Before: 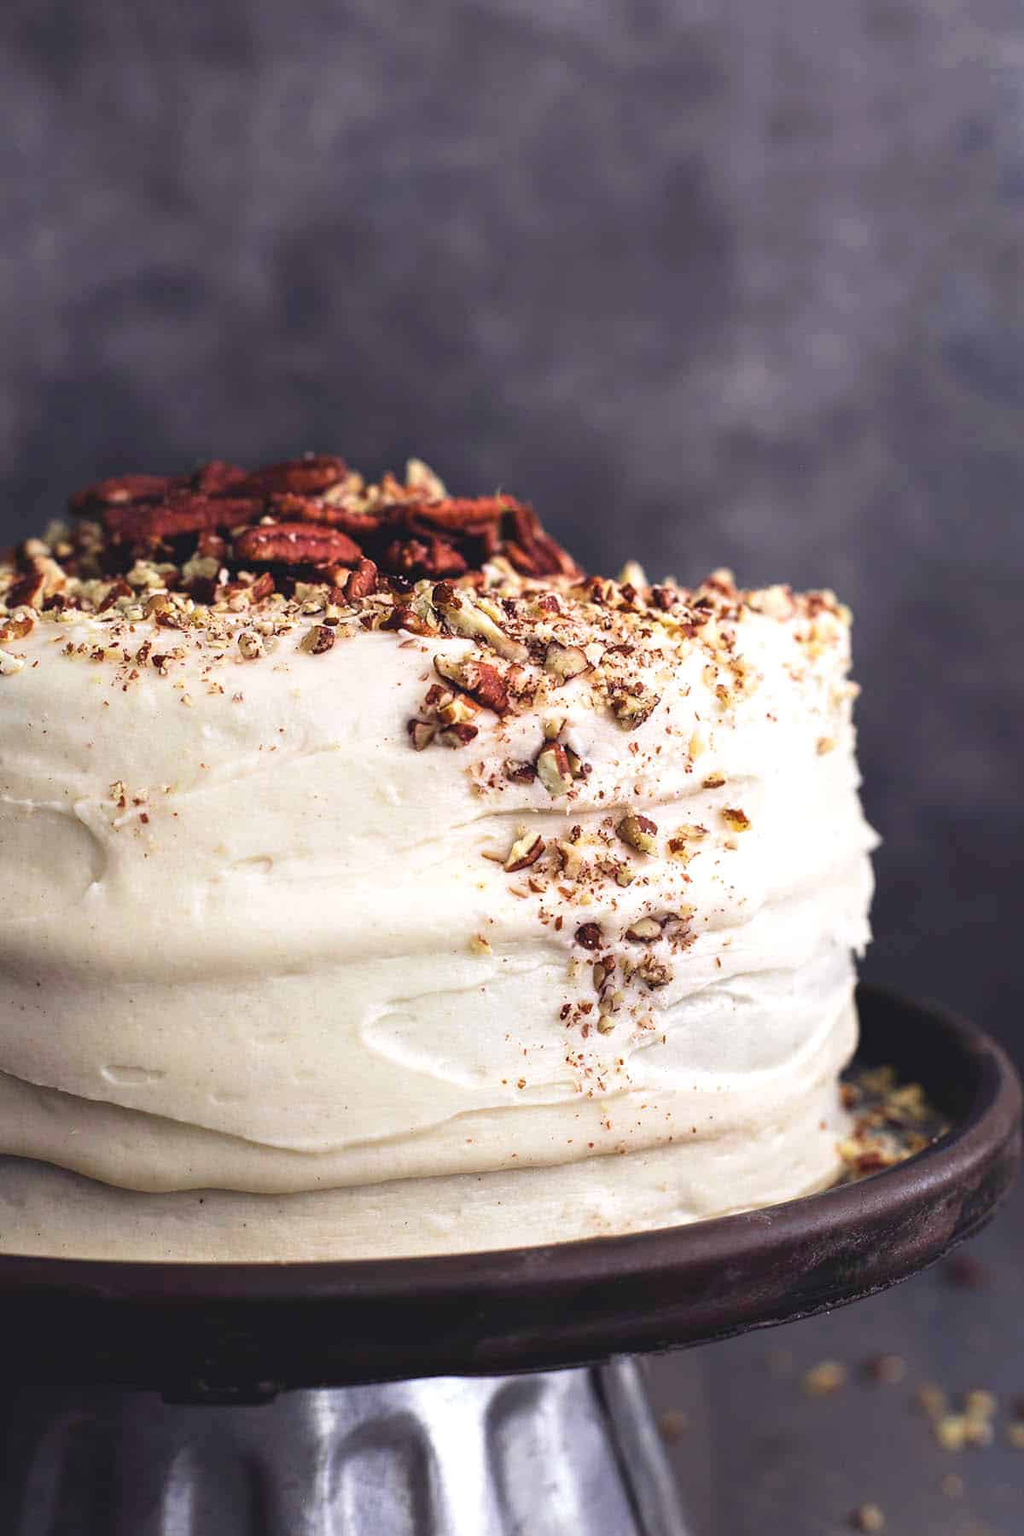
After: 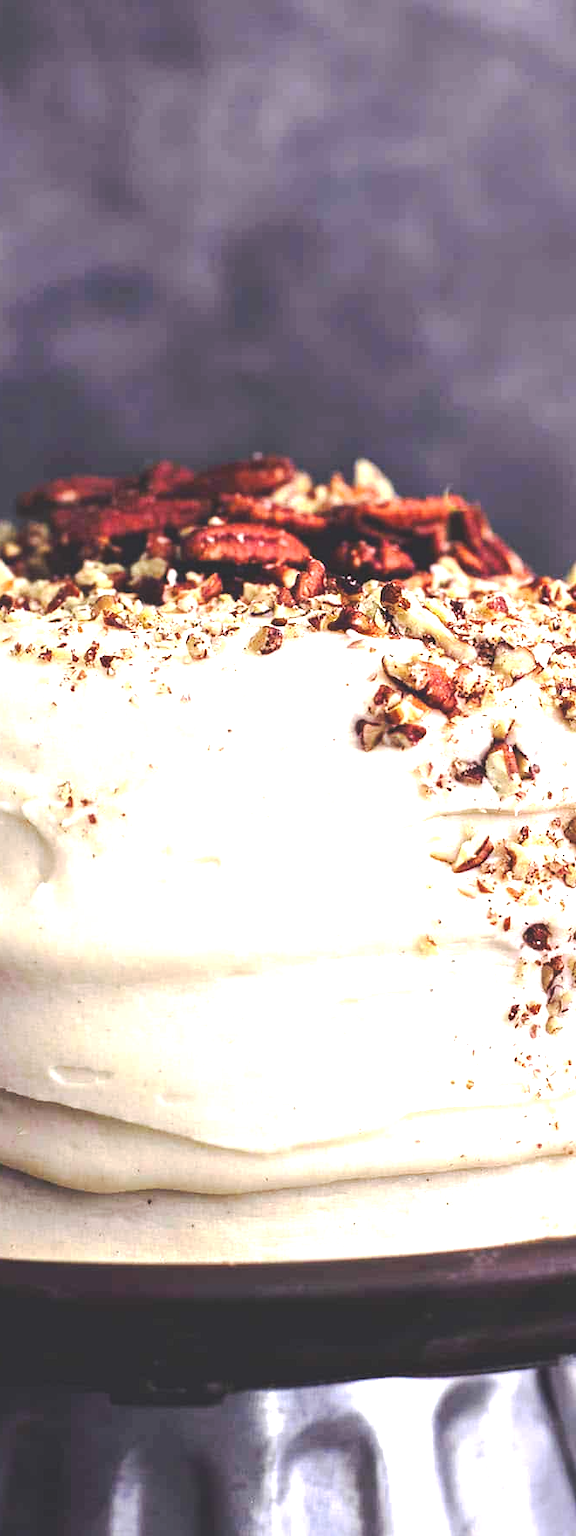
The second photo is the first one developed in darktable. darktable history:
crop: left 5.114%, right 38.589%
exposure: black level correction 0.001, exposure 1 EV, compensate highlight preservation false
tone curve: curves: ch0 [(0, 0) (0.003, 0.156) (0.011, 0.156) (0.025, 0.157) (0.044, 0.164) (0.069, 0.172) (0.1, 0.181) (0.136, 0.191) (0.177, 0.214) (0.224, 0.245) (0.277, 0.285) (0.335, 0.333) (0.399, 0.387) (0.468, 0.471) (0.543, 0.556) (0.623, 0.648) (0.709, 0.734) (0.801, 0.809) (0.898, 0.891) (1, 1)], preserve colors none
